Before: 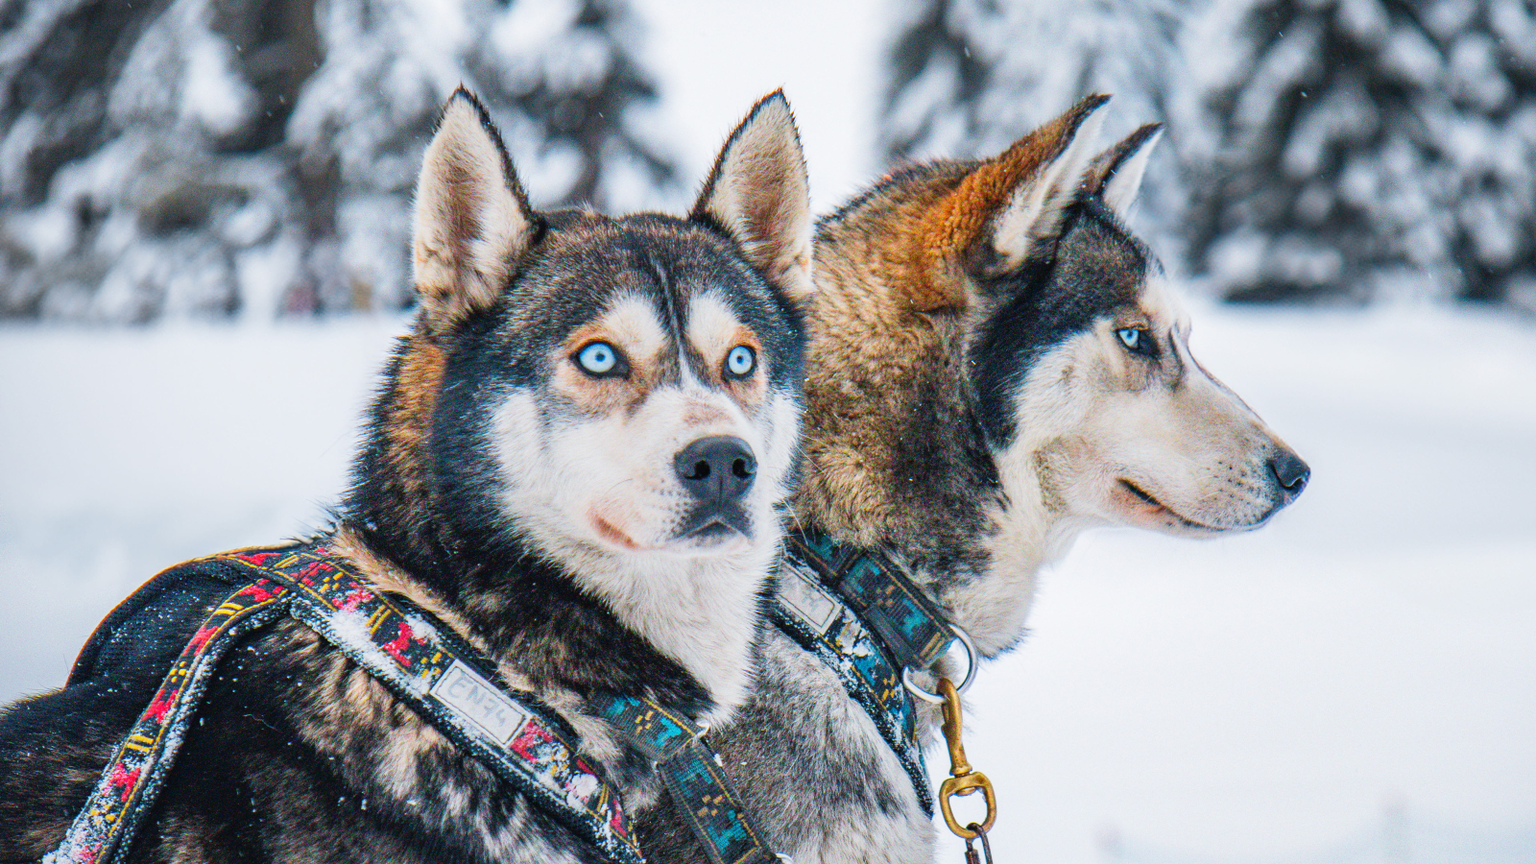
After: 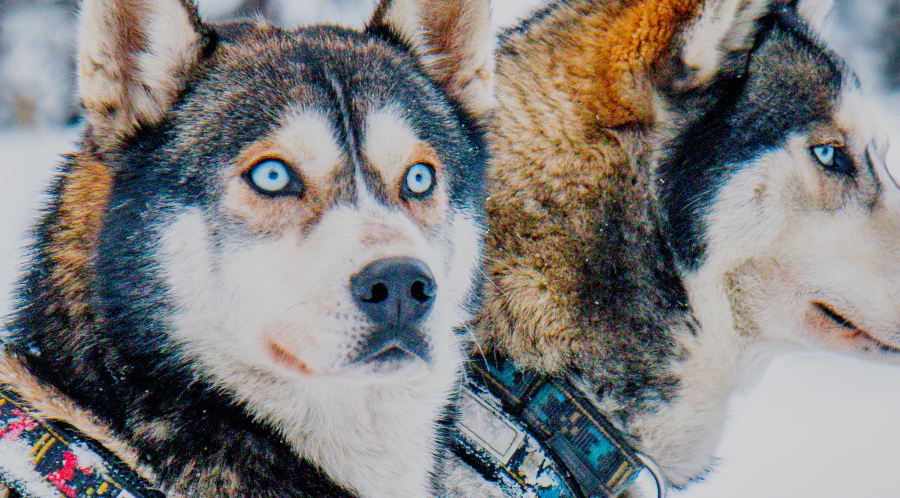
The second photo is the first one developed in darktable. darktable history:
filmic rgb: black relative exposure -7.76 EV, white relative exposure 4.43 EV, threshold 5.98 EV, hardness 3.76, latitude 37.41%, contrast 0.982, highlights saturation mix 8.59%, shadows ↔ highlights balance 4.28%, preserve chrominance no, color science v5 (2021), enable highlight reconstruction true
crop and rotate: left 22.008%, top 21.98%, right 21.687%, bottom 22.608%
shadows and highlights: shadows 76.28, highlights -23.88, soften with gaussian
